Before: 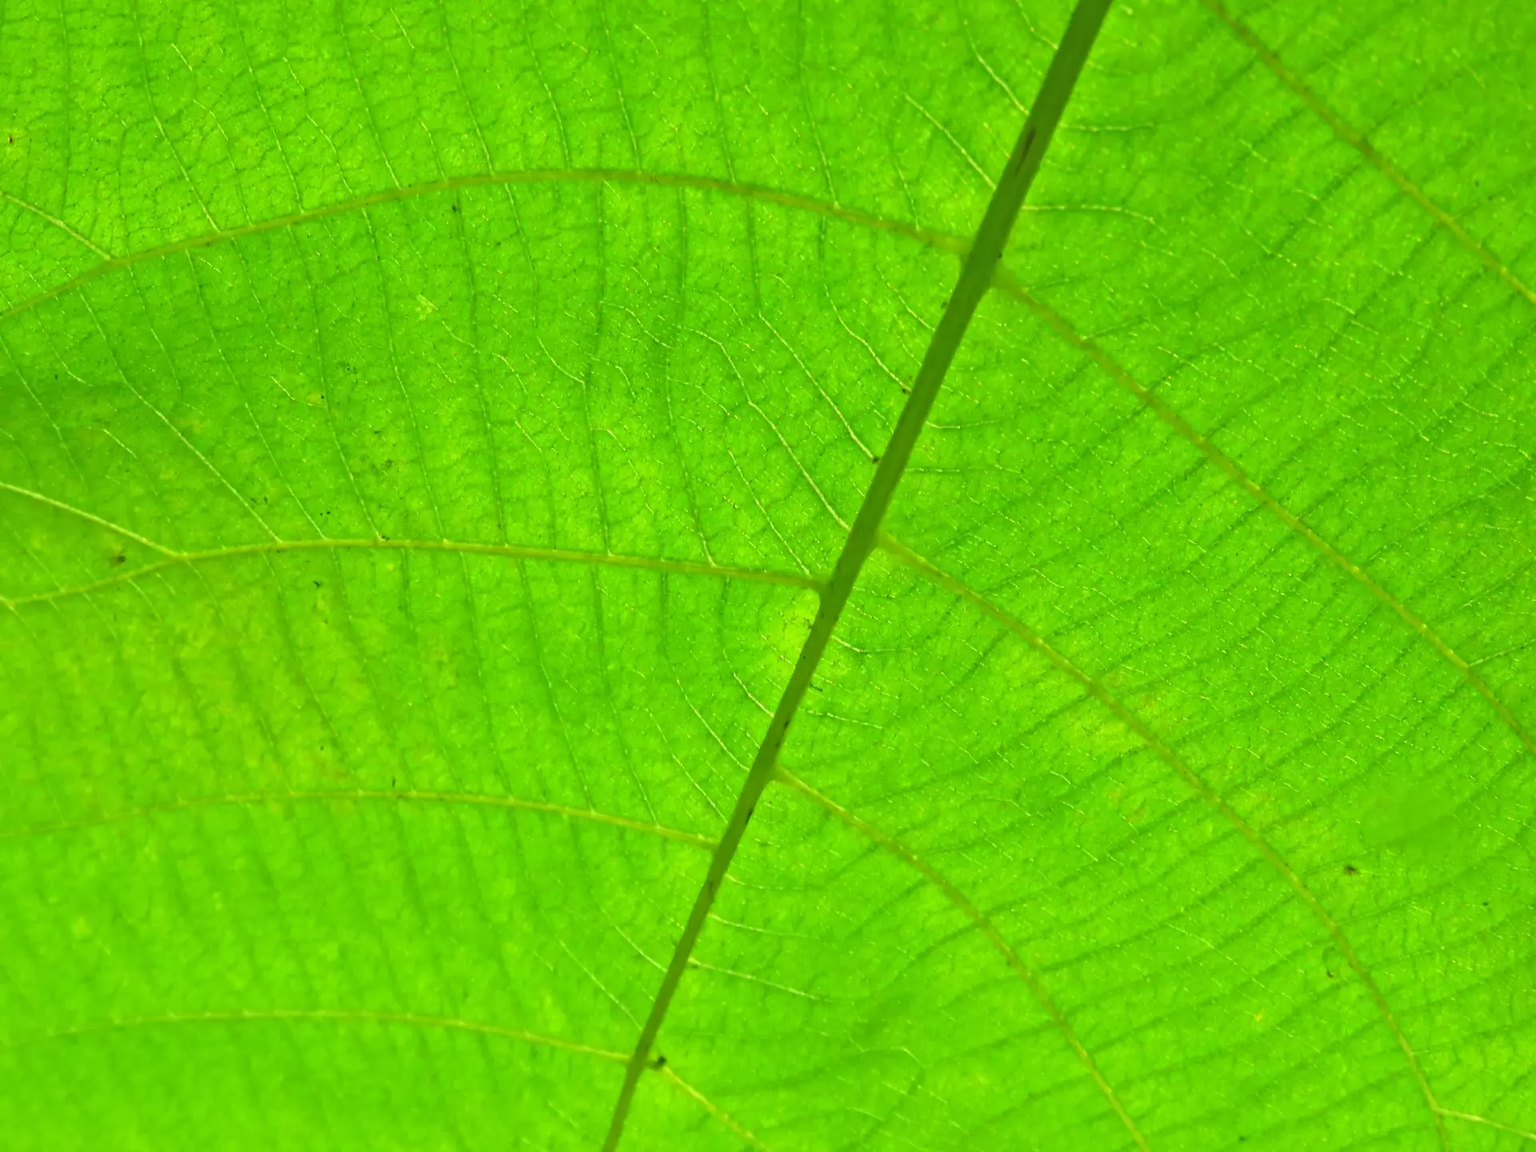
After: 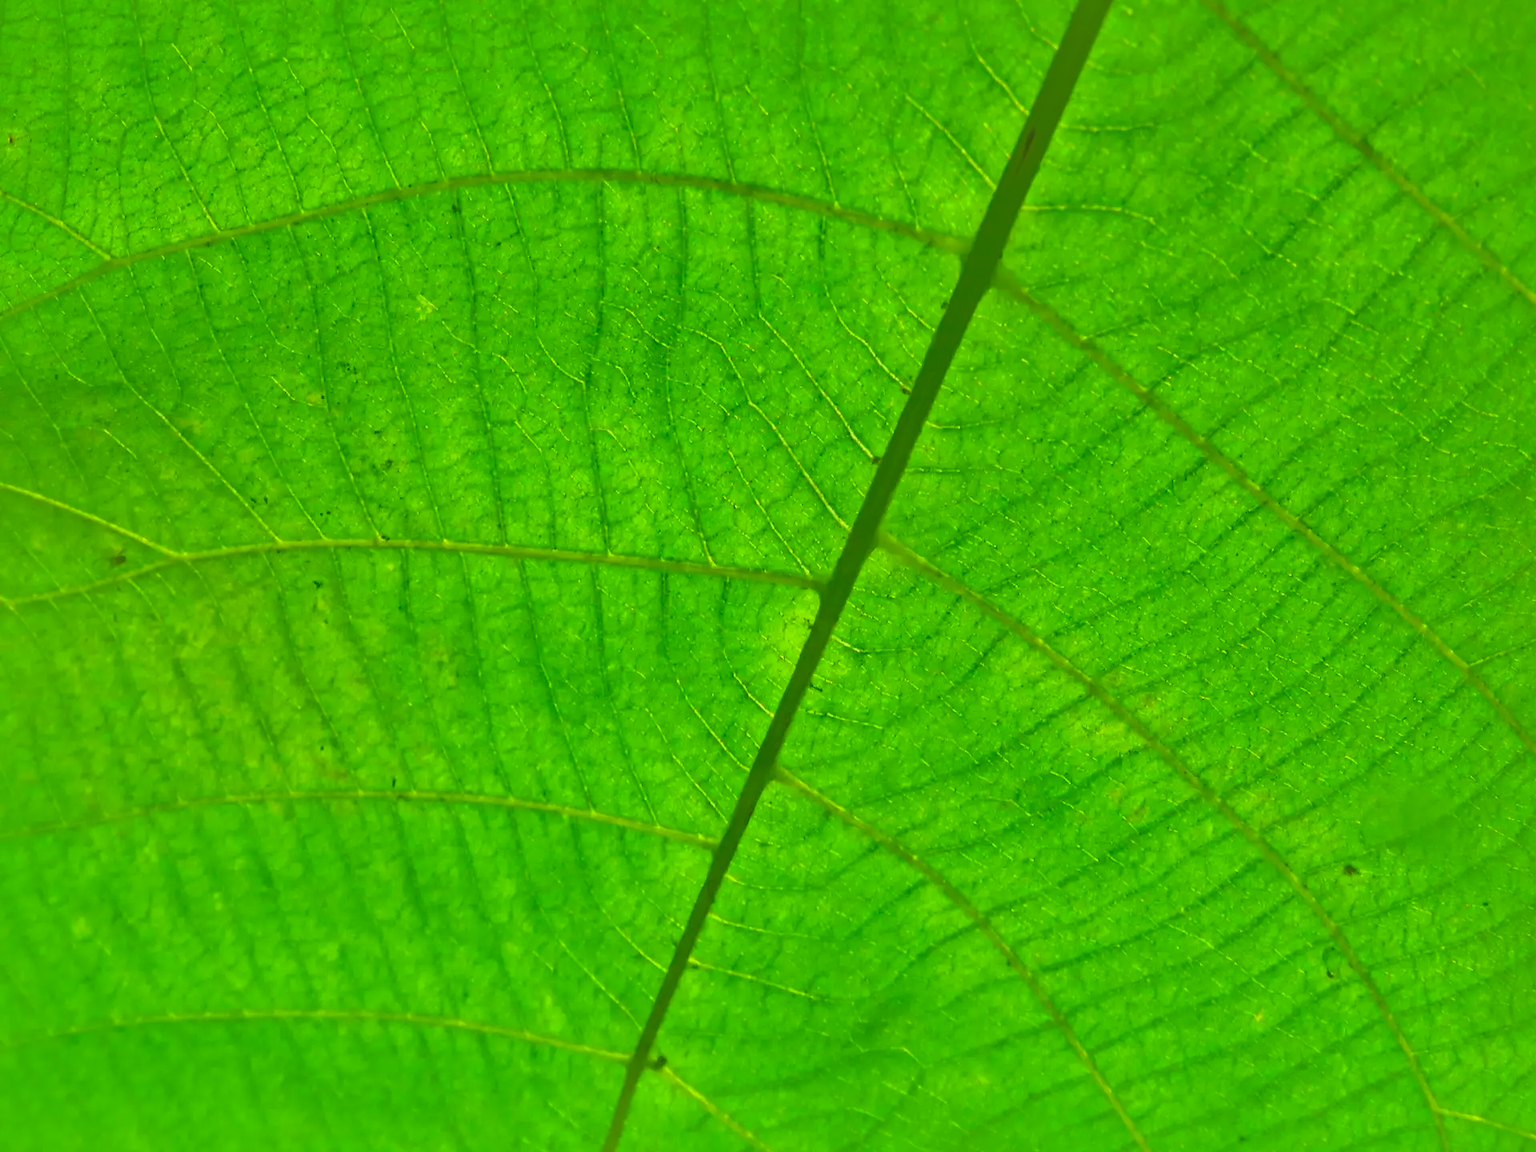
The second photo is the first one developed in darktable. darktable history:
shadows and highlights: shadows 39.24, highlights -59.85
